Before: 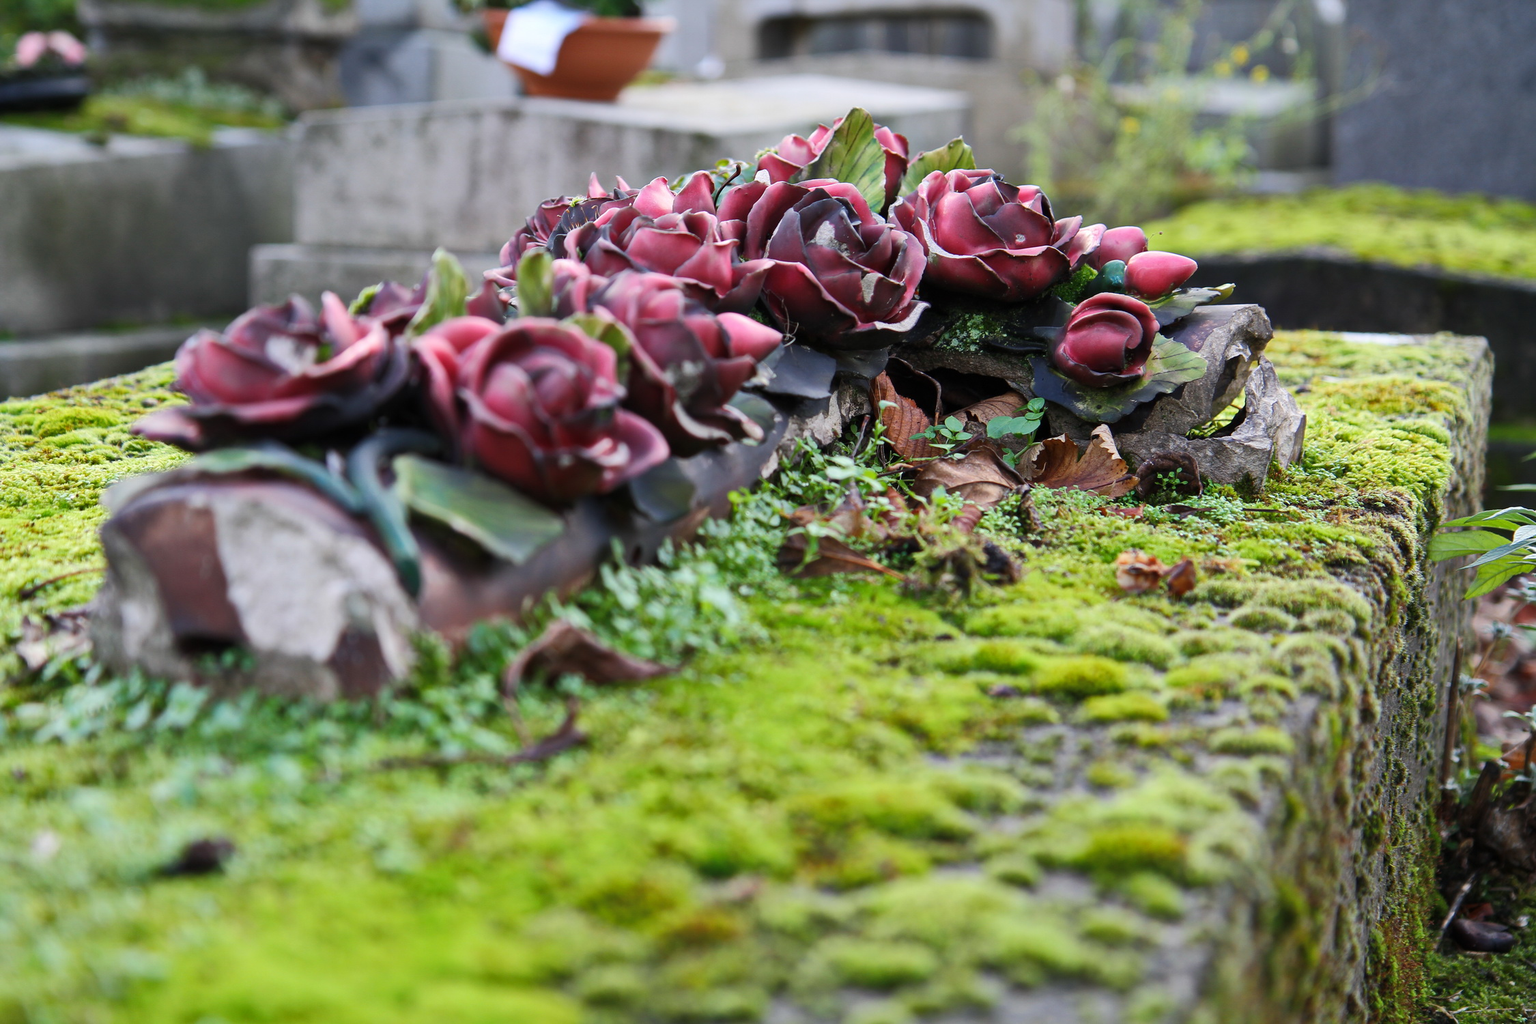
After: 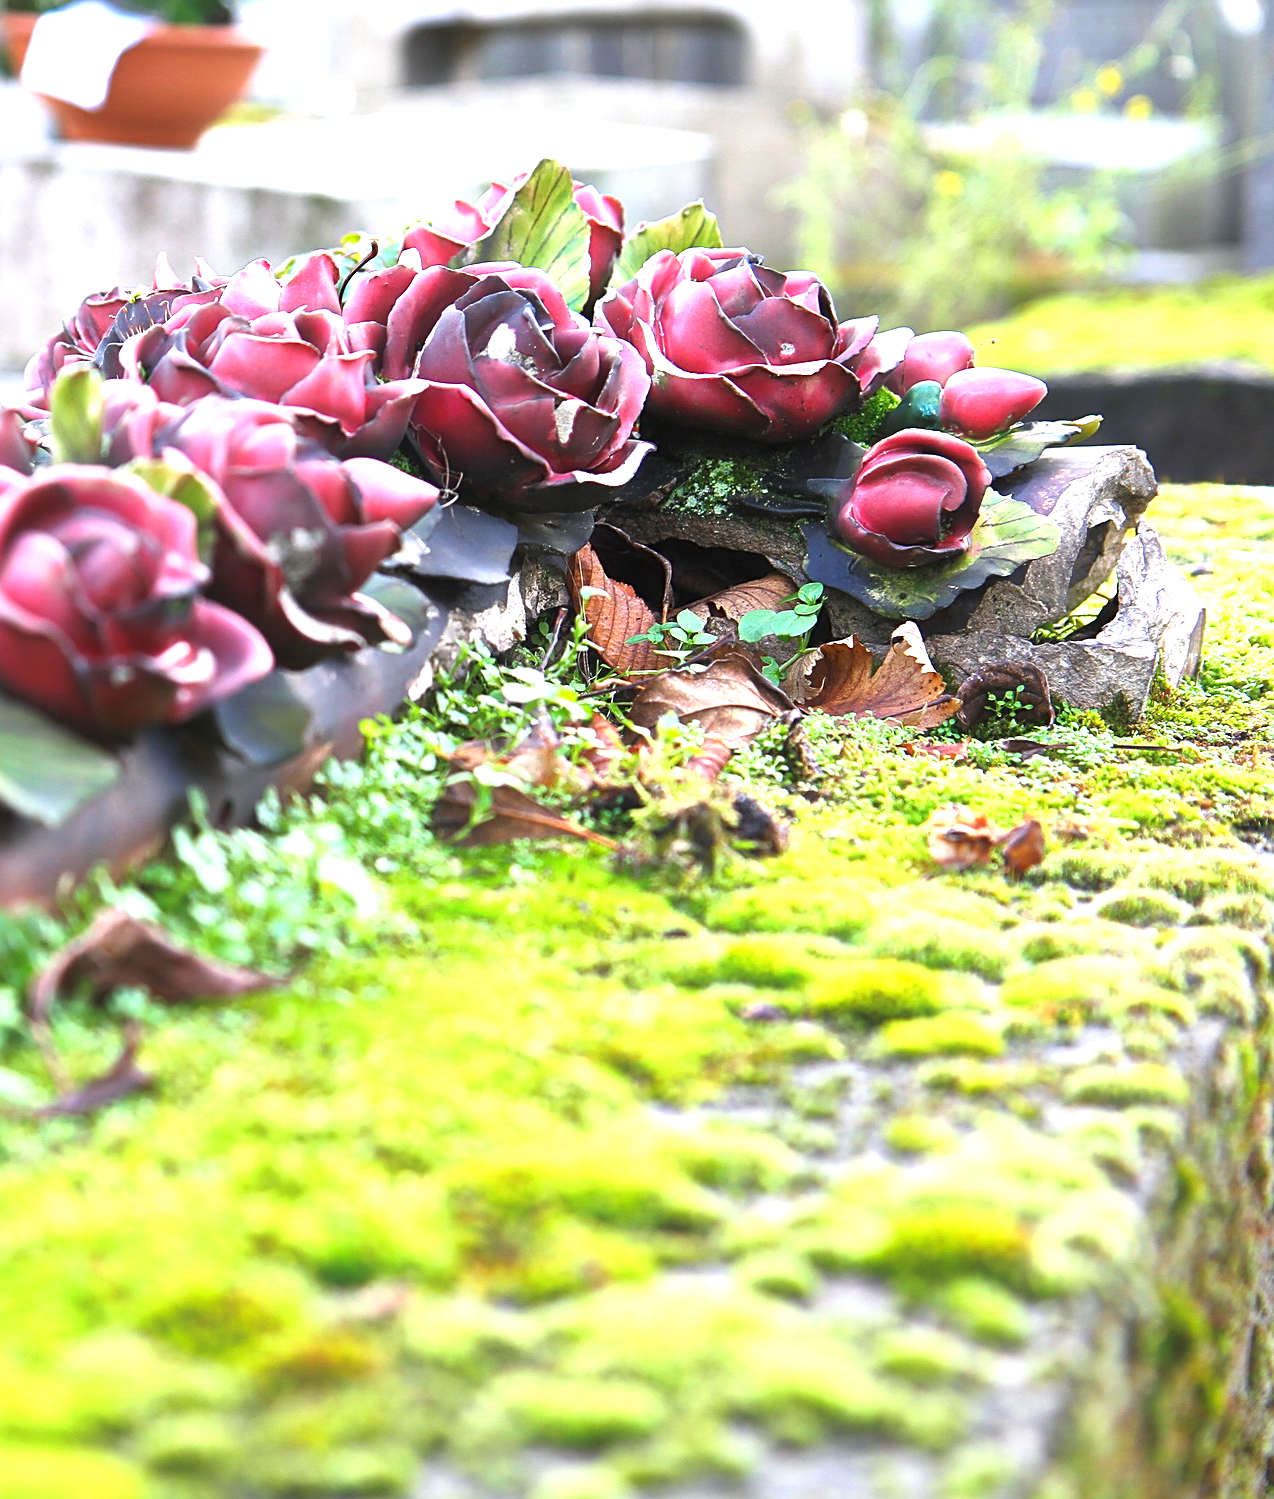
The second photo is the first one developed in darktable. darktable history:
exposure: black level correction 0, exposure 1.45 EV, compensate exposure bias true, compensate highlight preservation false
contrast equalizer: y [[0.5, 0.486, 0.447, 0.446, 0.489, 0.5], [0.5 ×6], [0.5 ×6], [0 ×6], [0 ×6]]
crop: left 31.458%, top 0%, right 11.876%
sharpen: on, module defaults
